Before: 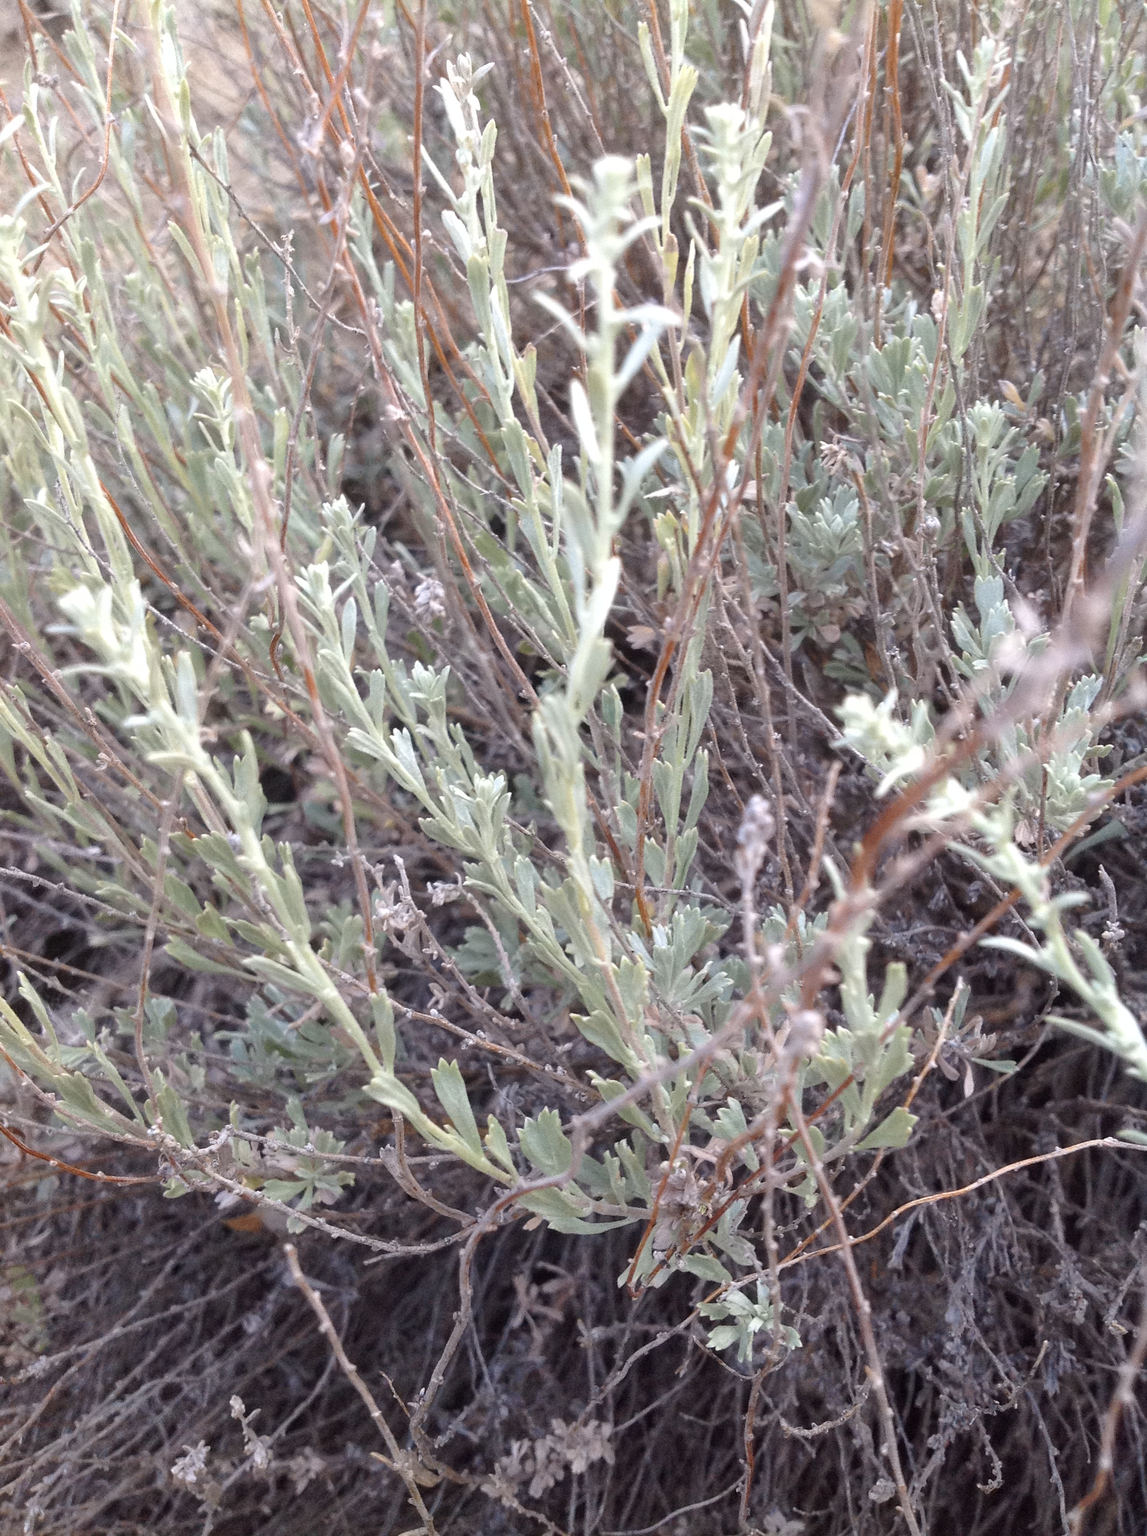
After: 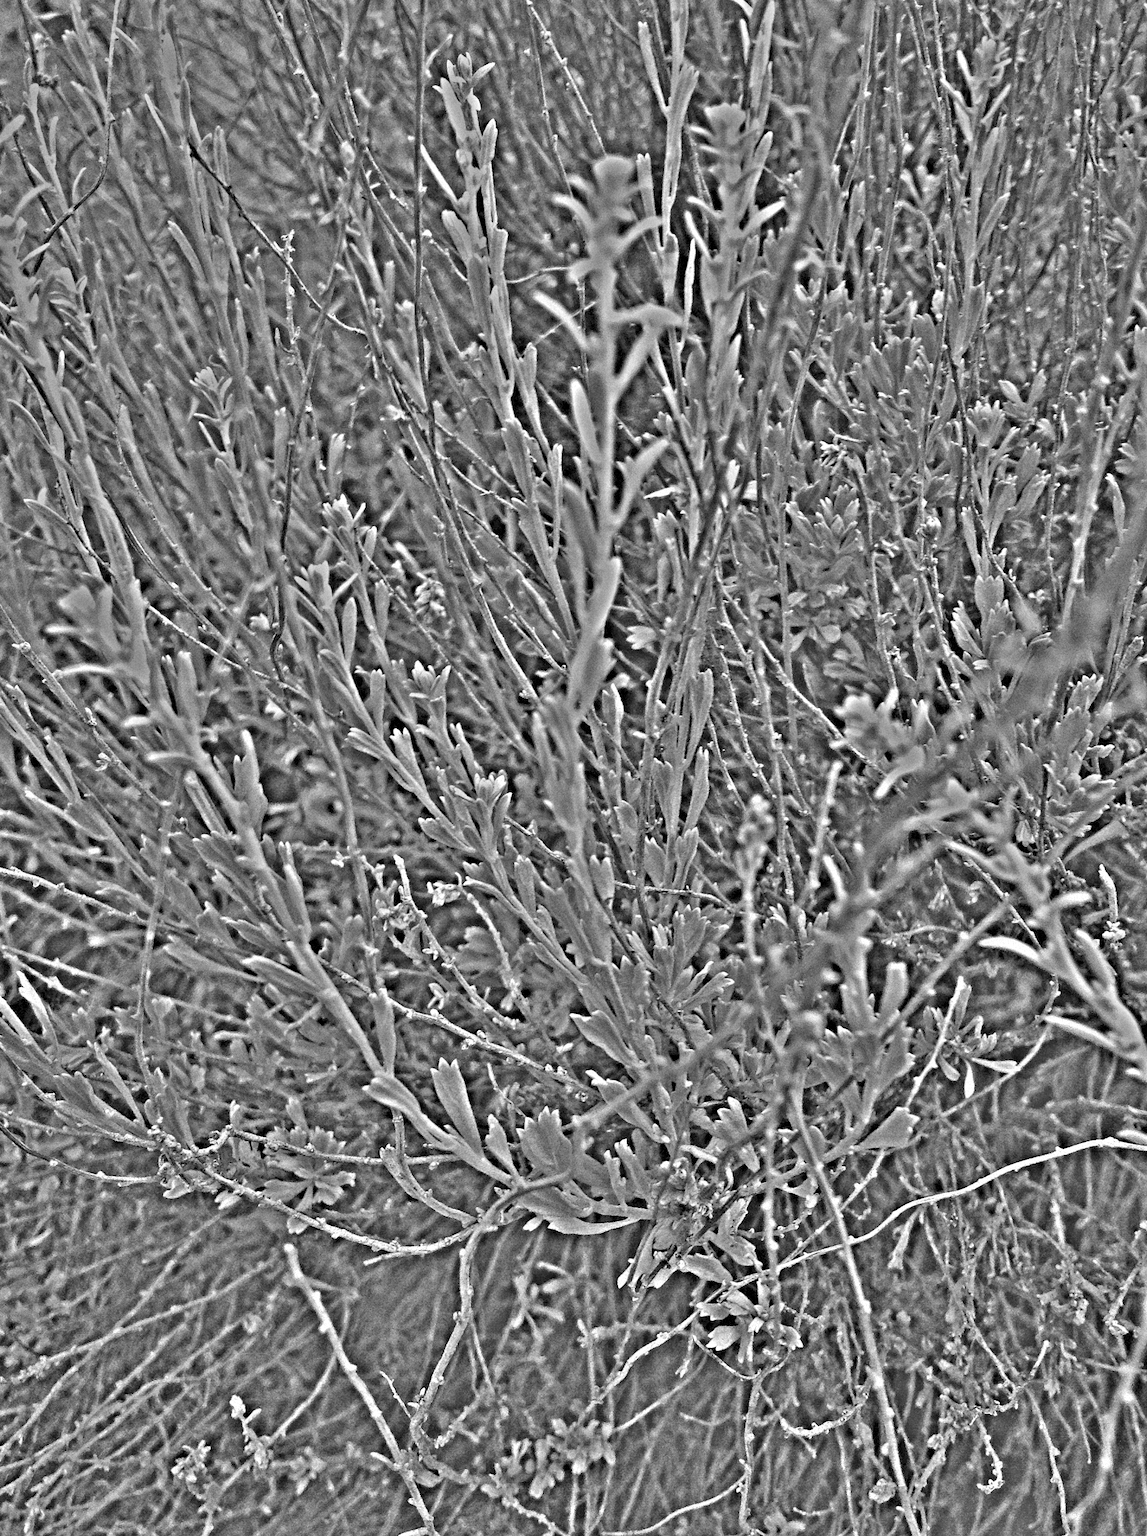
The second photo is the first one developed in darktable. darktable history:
grain: mid-tones bias 0%
highpass: sharpness 49.79%, contrast boost 49.79%
shadows and highlights: low approximation 0.01, soften with gaussian
